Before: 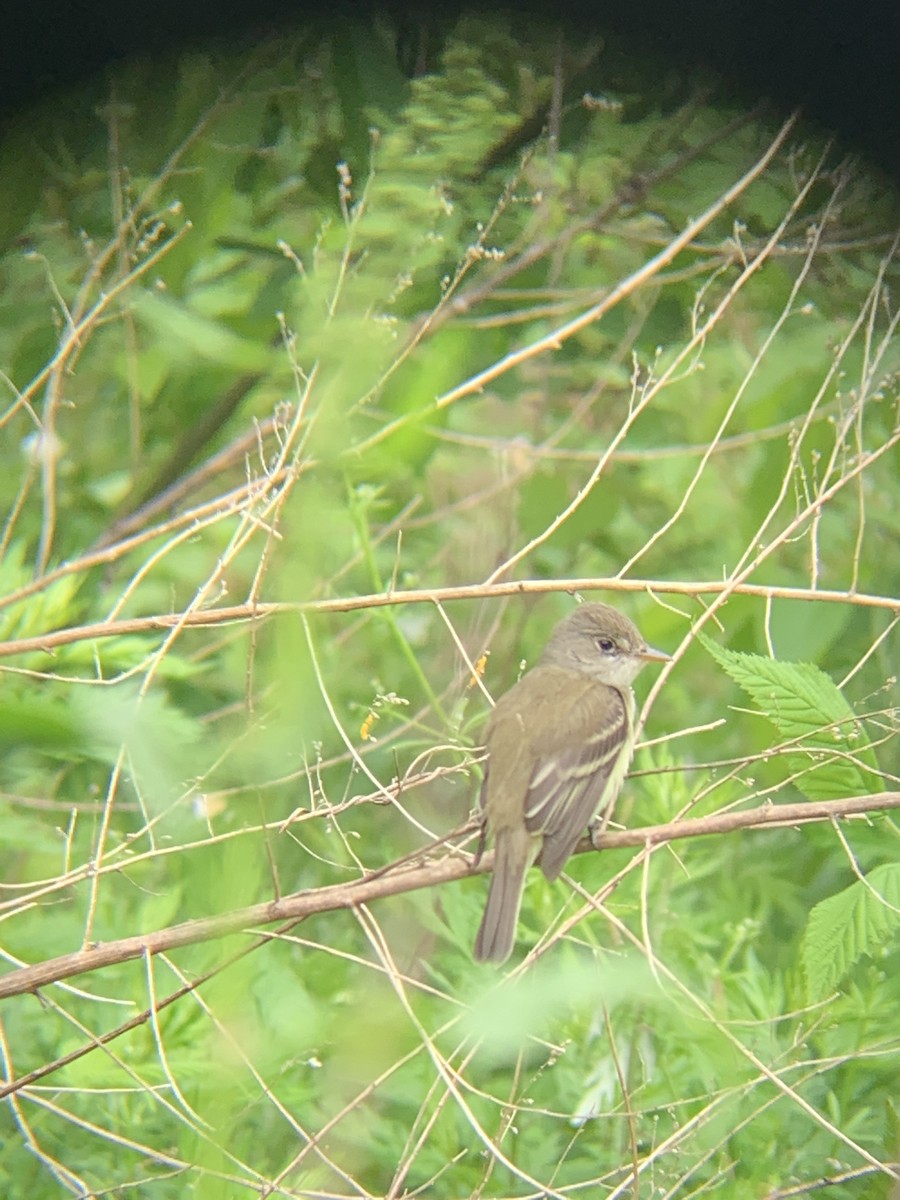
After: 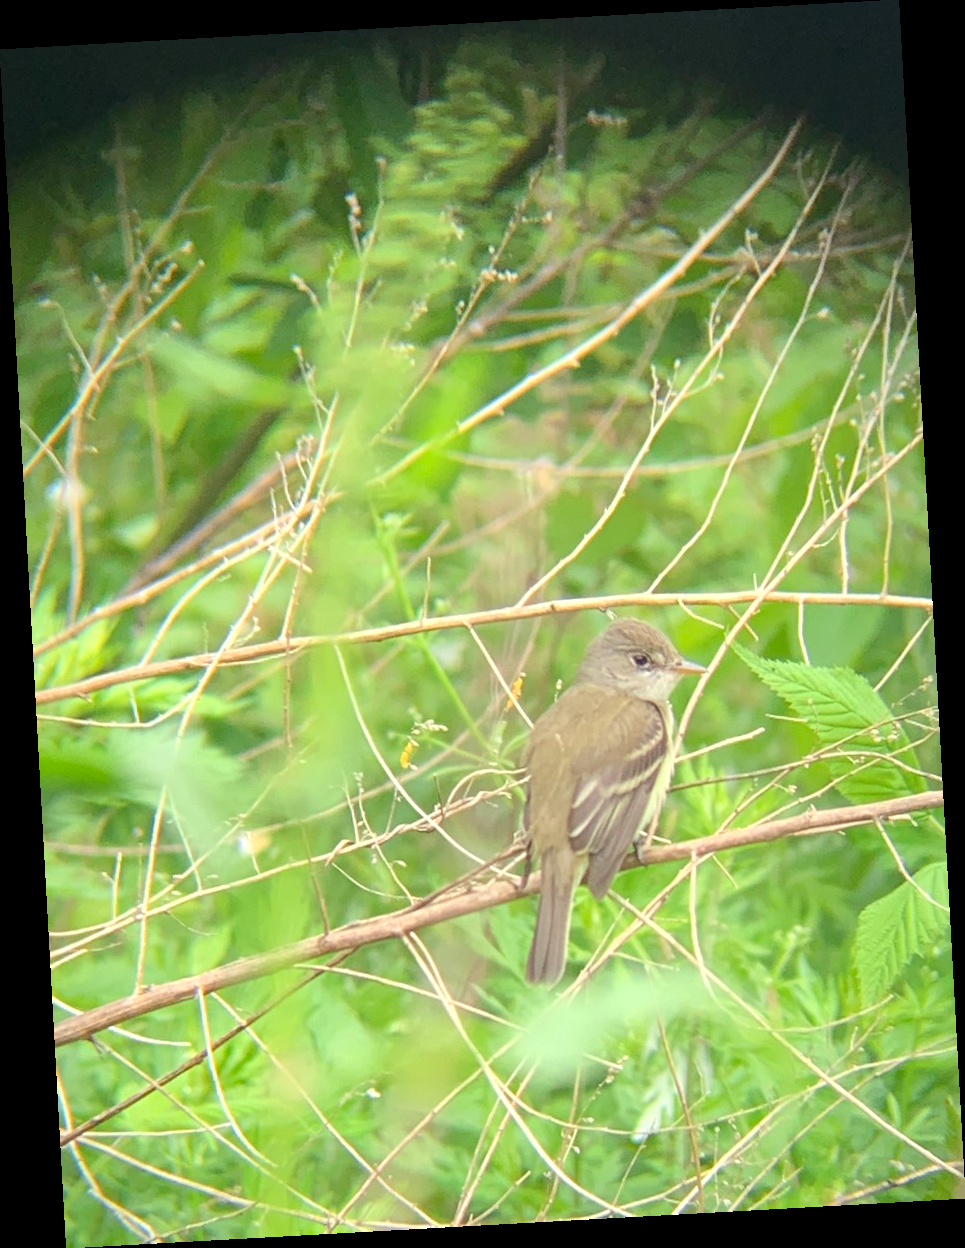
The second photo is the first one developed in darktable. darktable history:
rotate and perspective: rotation -3.18°, automatic cropping off
exposure: exposure 0.191 EV, compensate highlight preservation false
